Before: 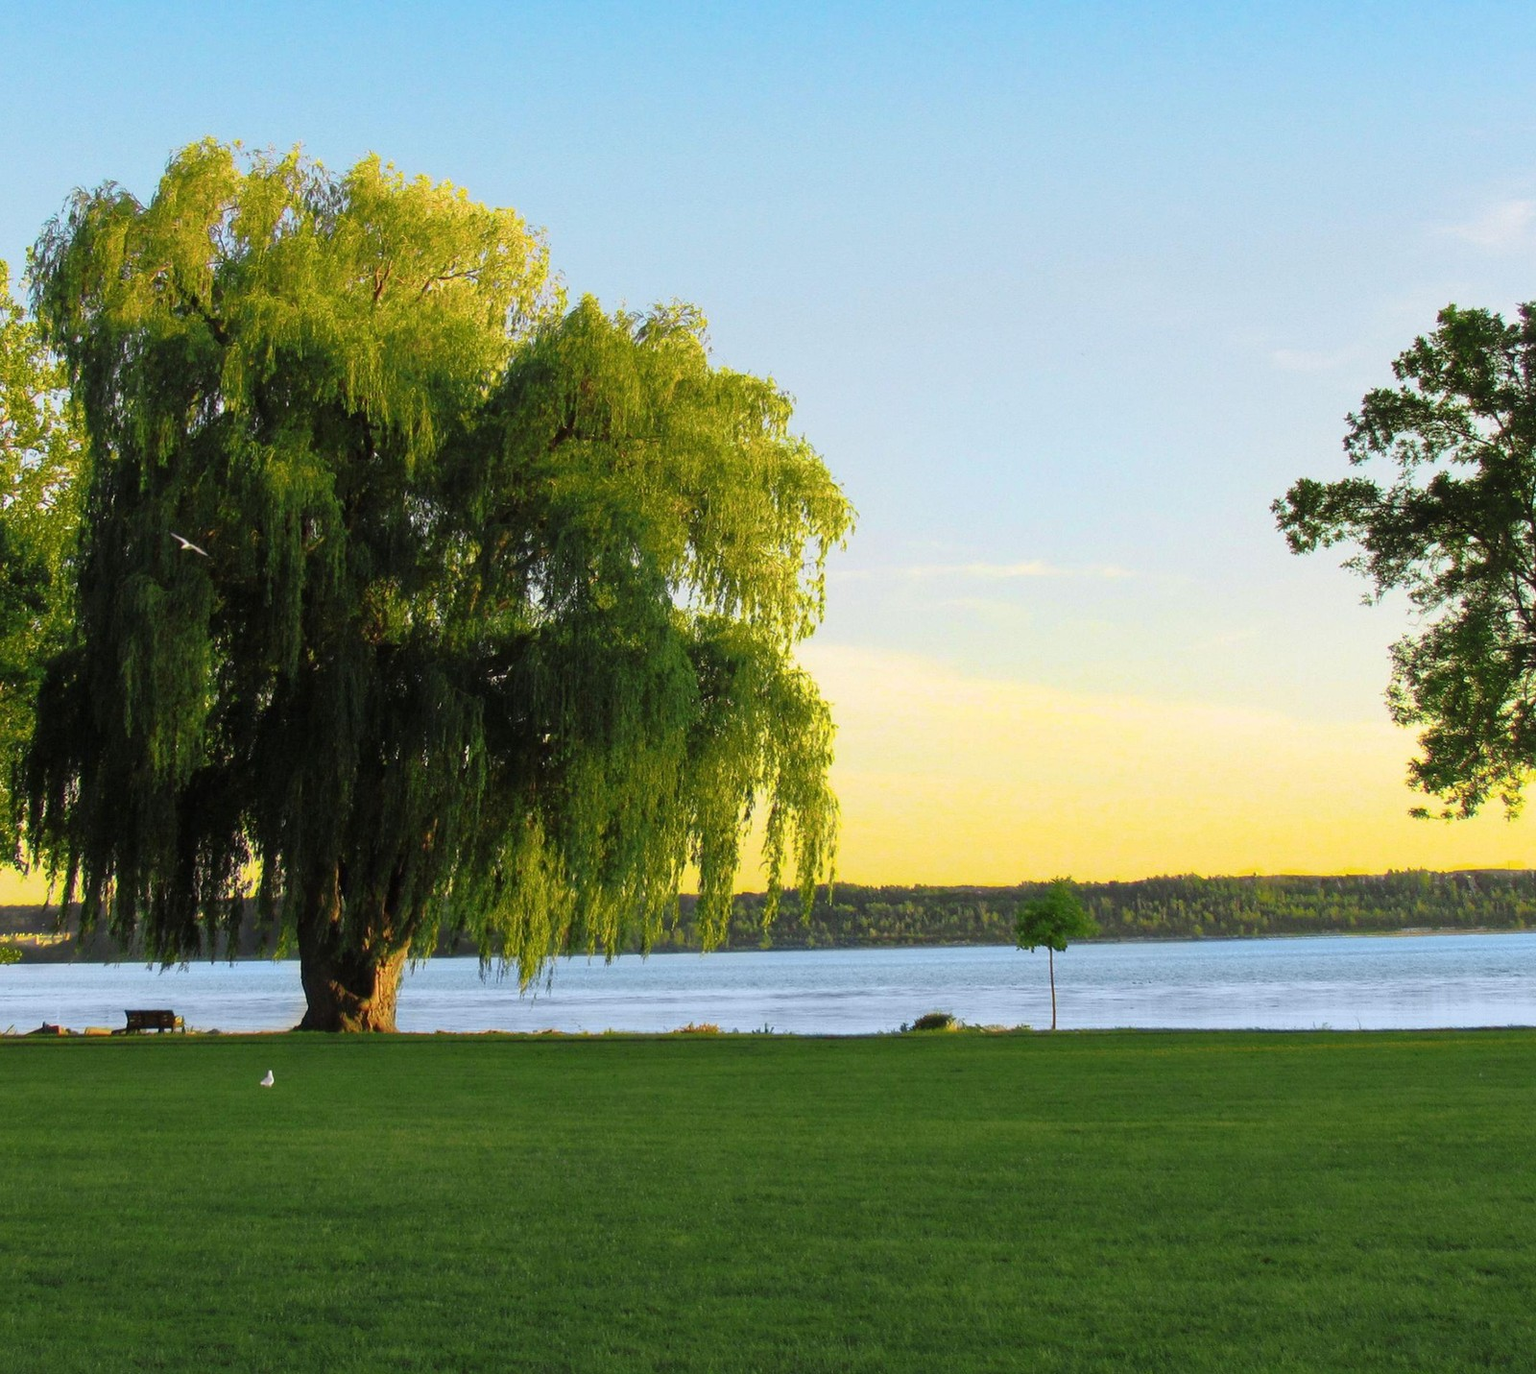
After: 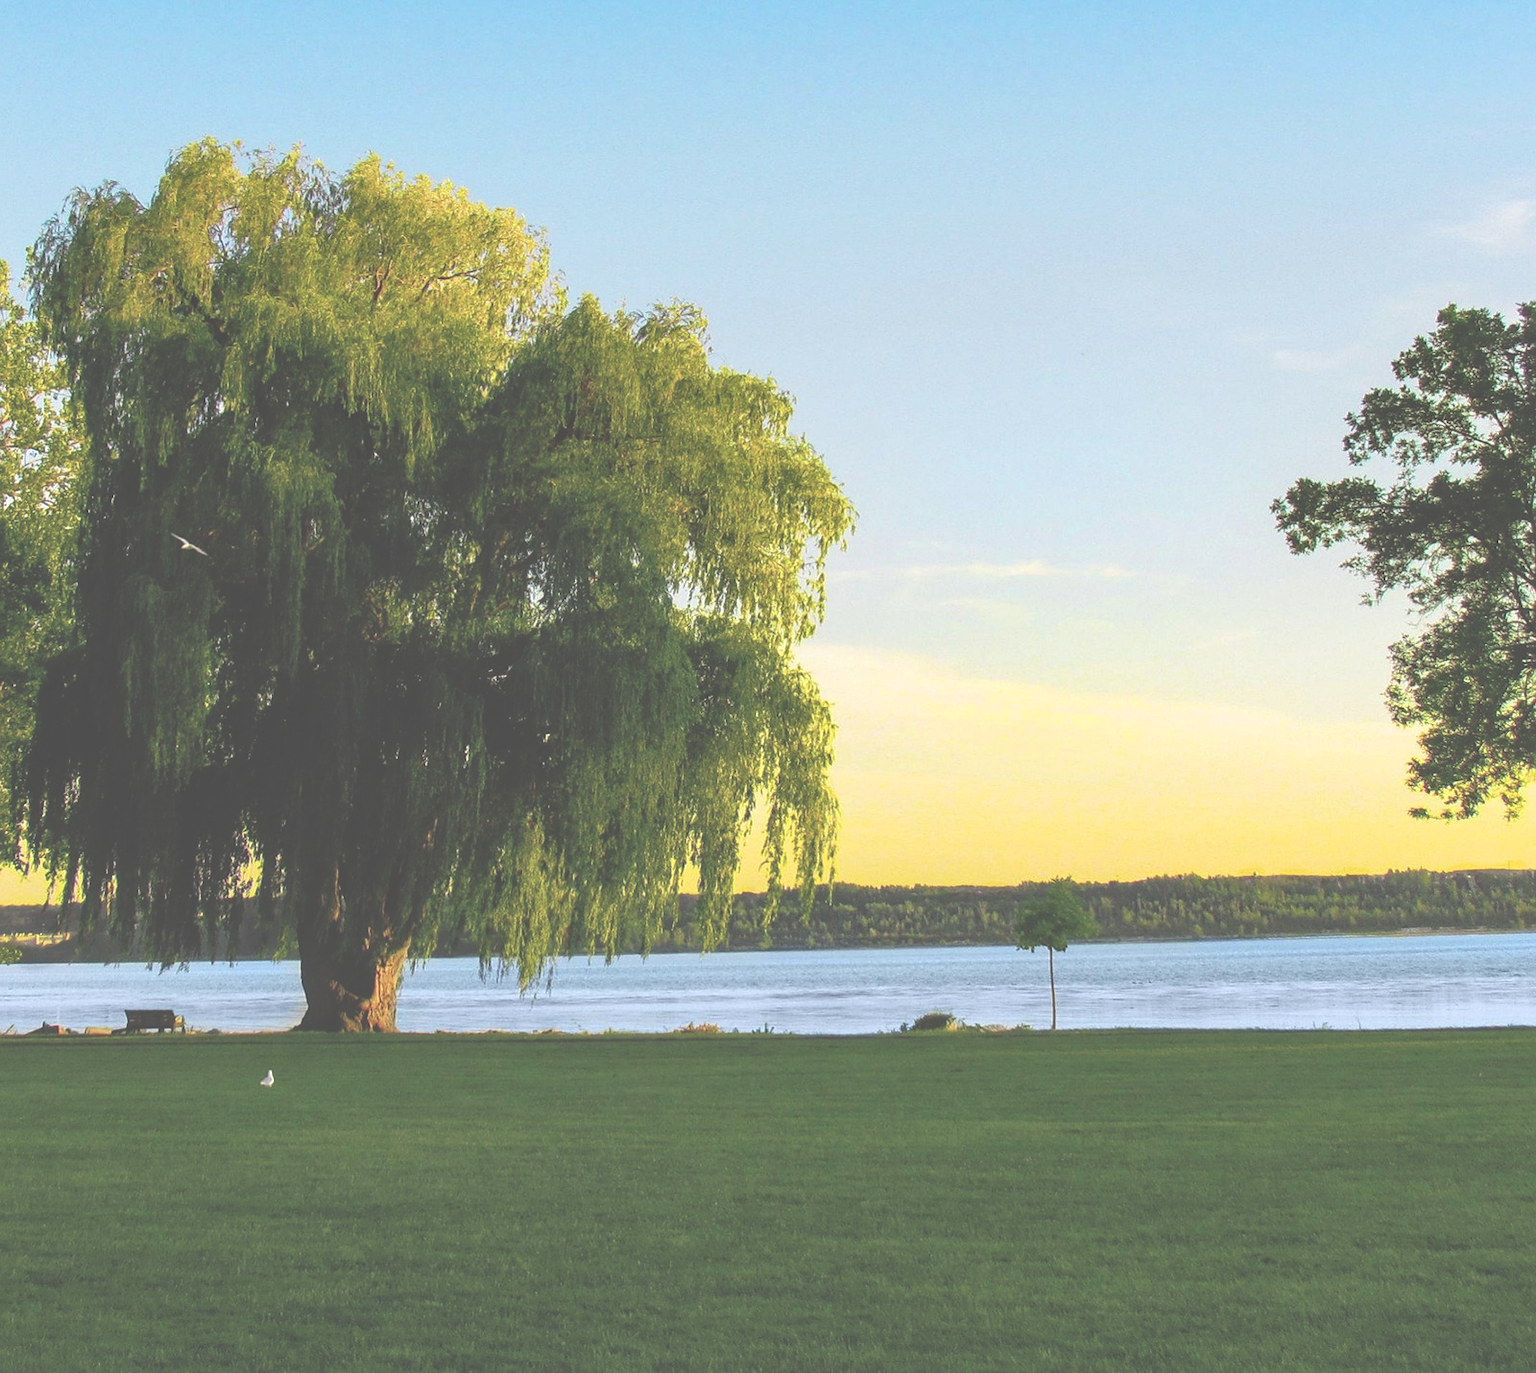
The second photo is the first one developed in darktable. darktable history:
local contrast: on, module defaults
exposure: black level correction -0.087, compensate highlight preservation false
sharpen: amount 0.2
